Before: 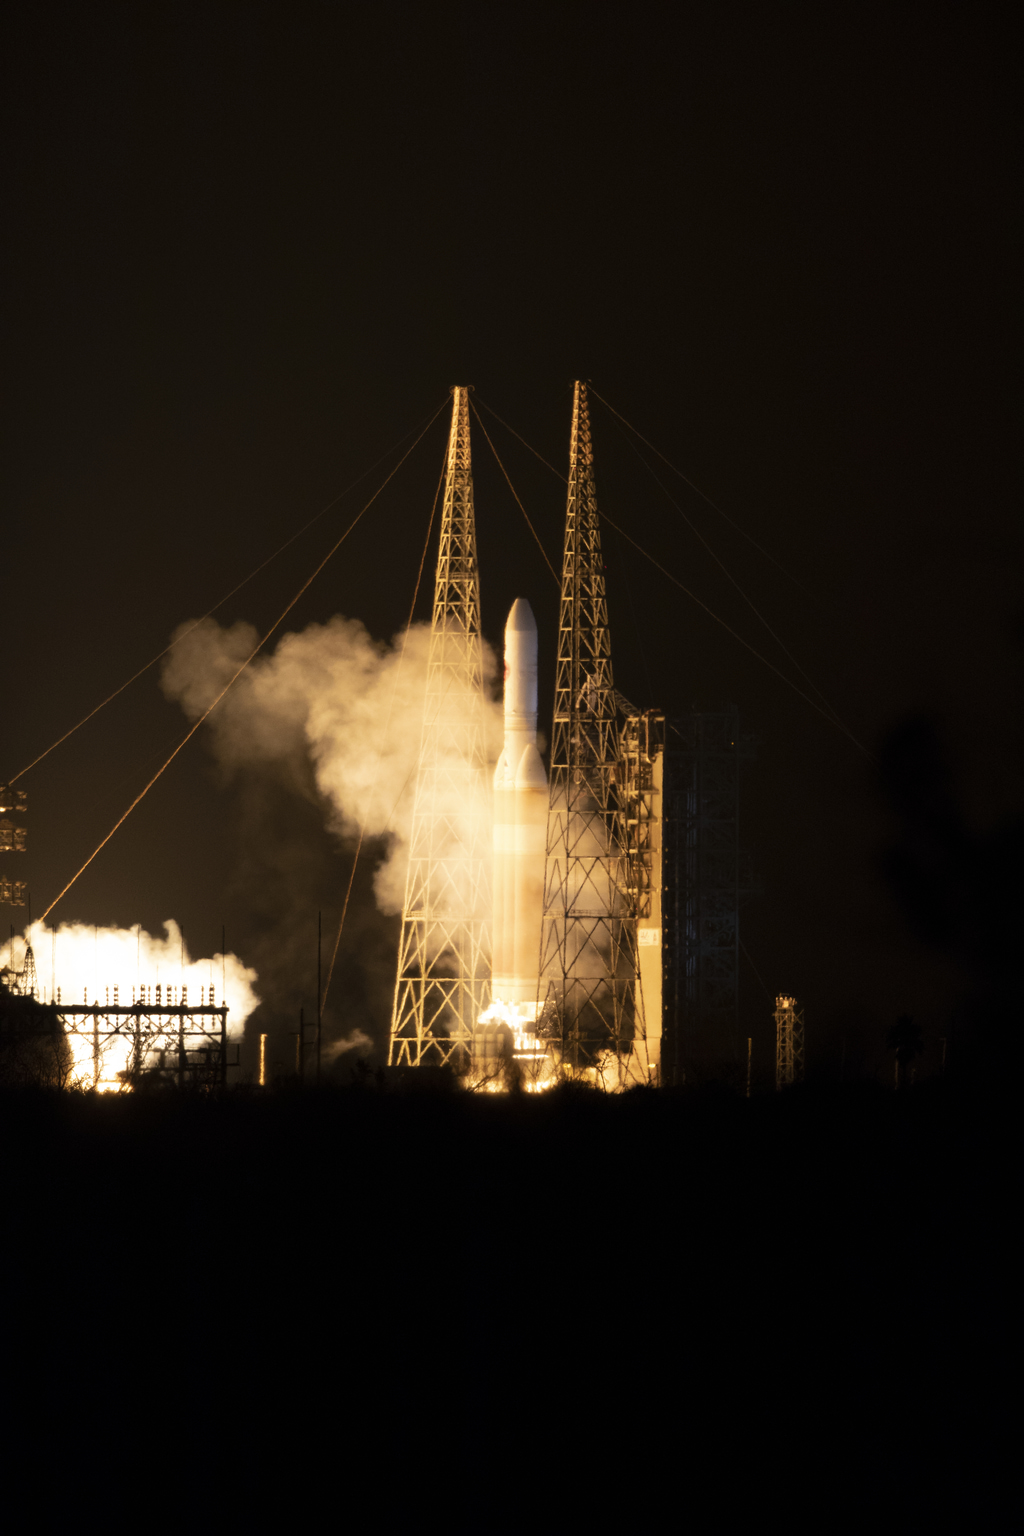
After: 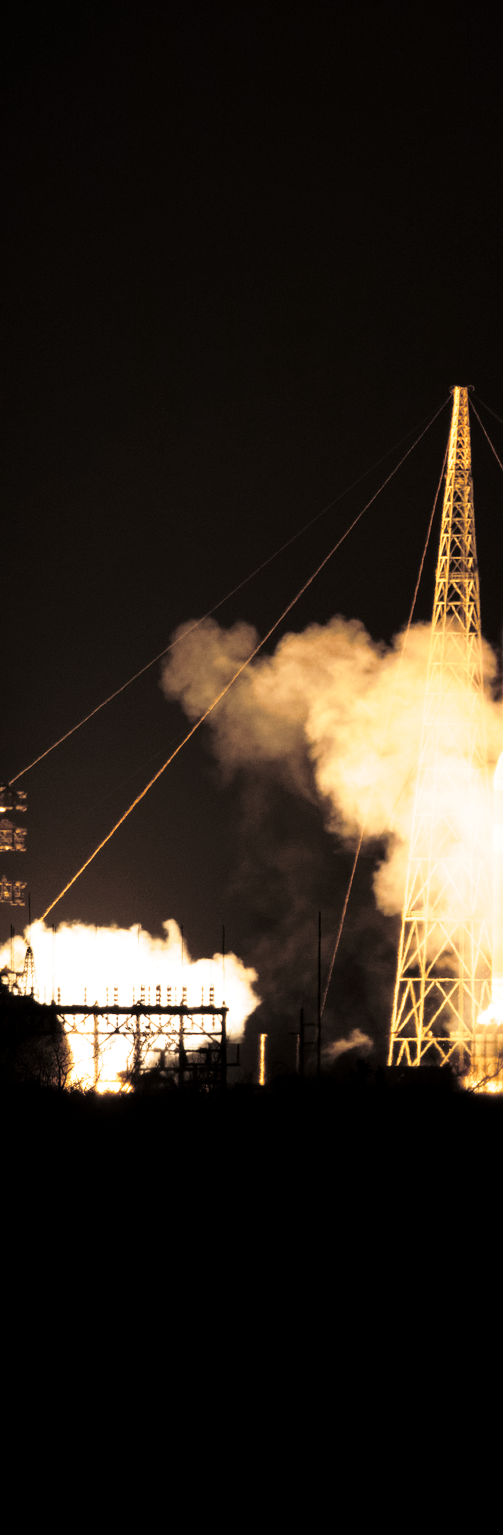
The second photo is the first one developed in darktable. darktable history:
local contrast: highlights 100%, shadows 100%, detail 120%, midtone range 0.2
base curve: curves: ch0 [(0, 0) (0.028, 0.03) (0.121, 0.232) (0.46, 0.748) (0.859, 0.968) (1, 1)], preserve colors none
split-toning: shadows › hue 36°, shadows › saturation 0.05, highlights › hue 10.8°, highlights › saturation 0.15, compress 40%
crop and rotate: left 0%, top 0%, right 50.845%
